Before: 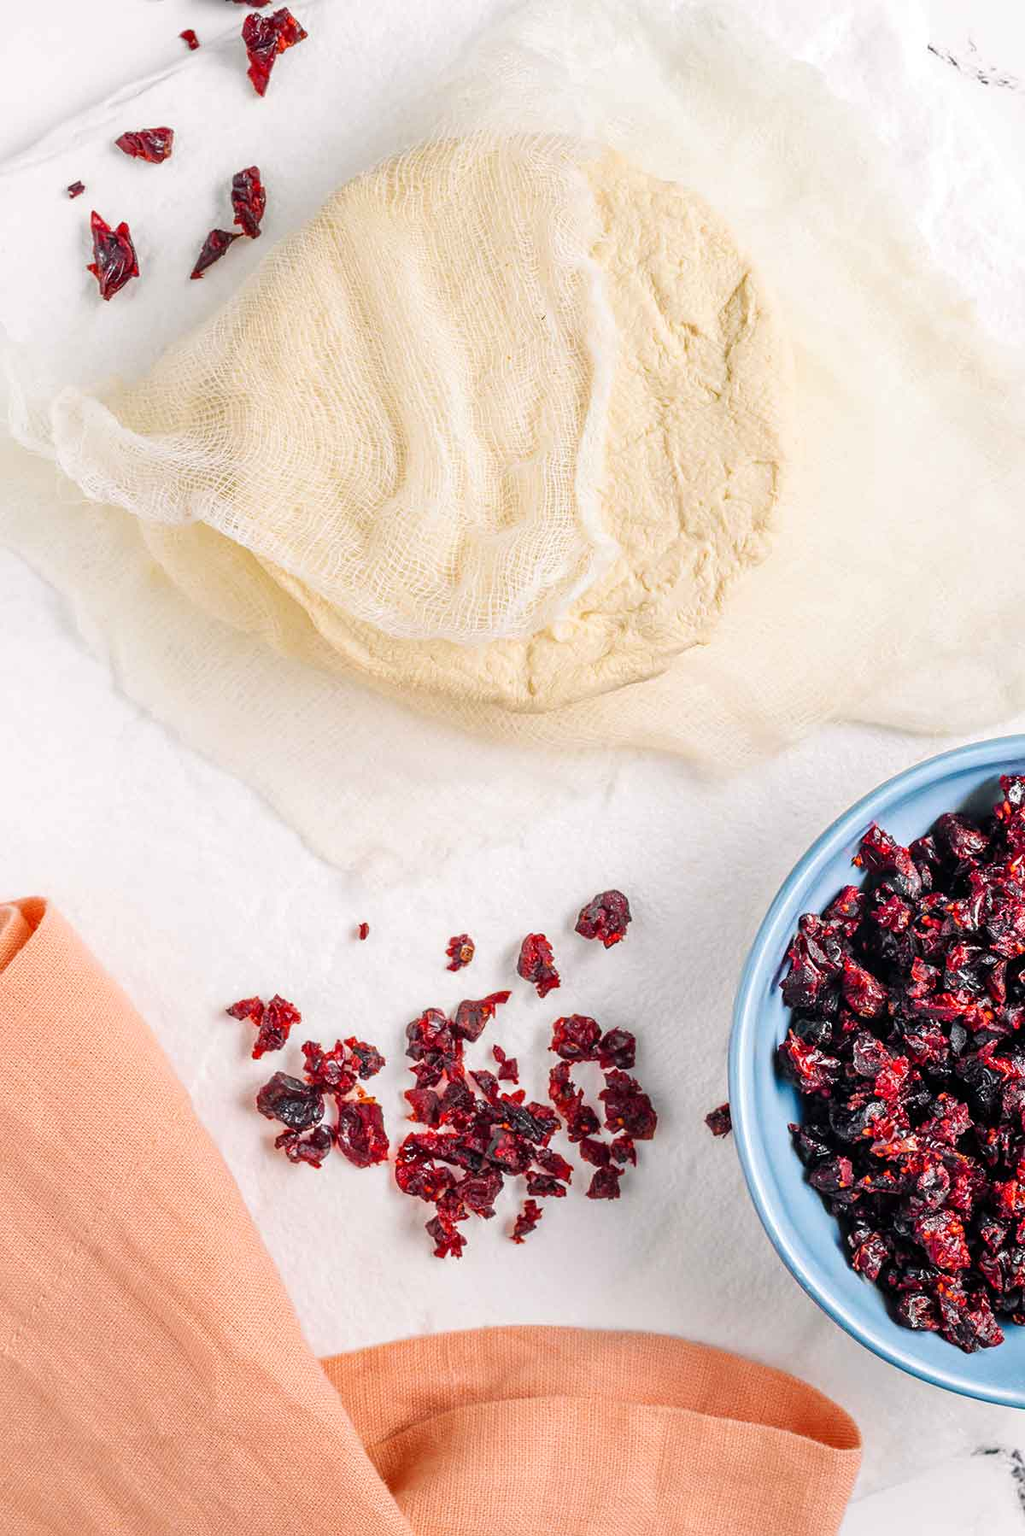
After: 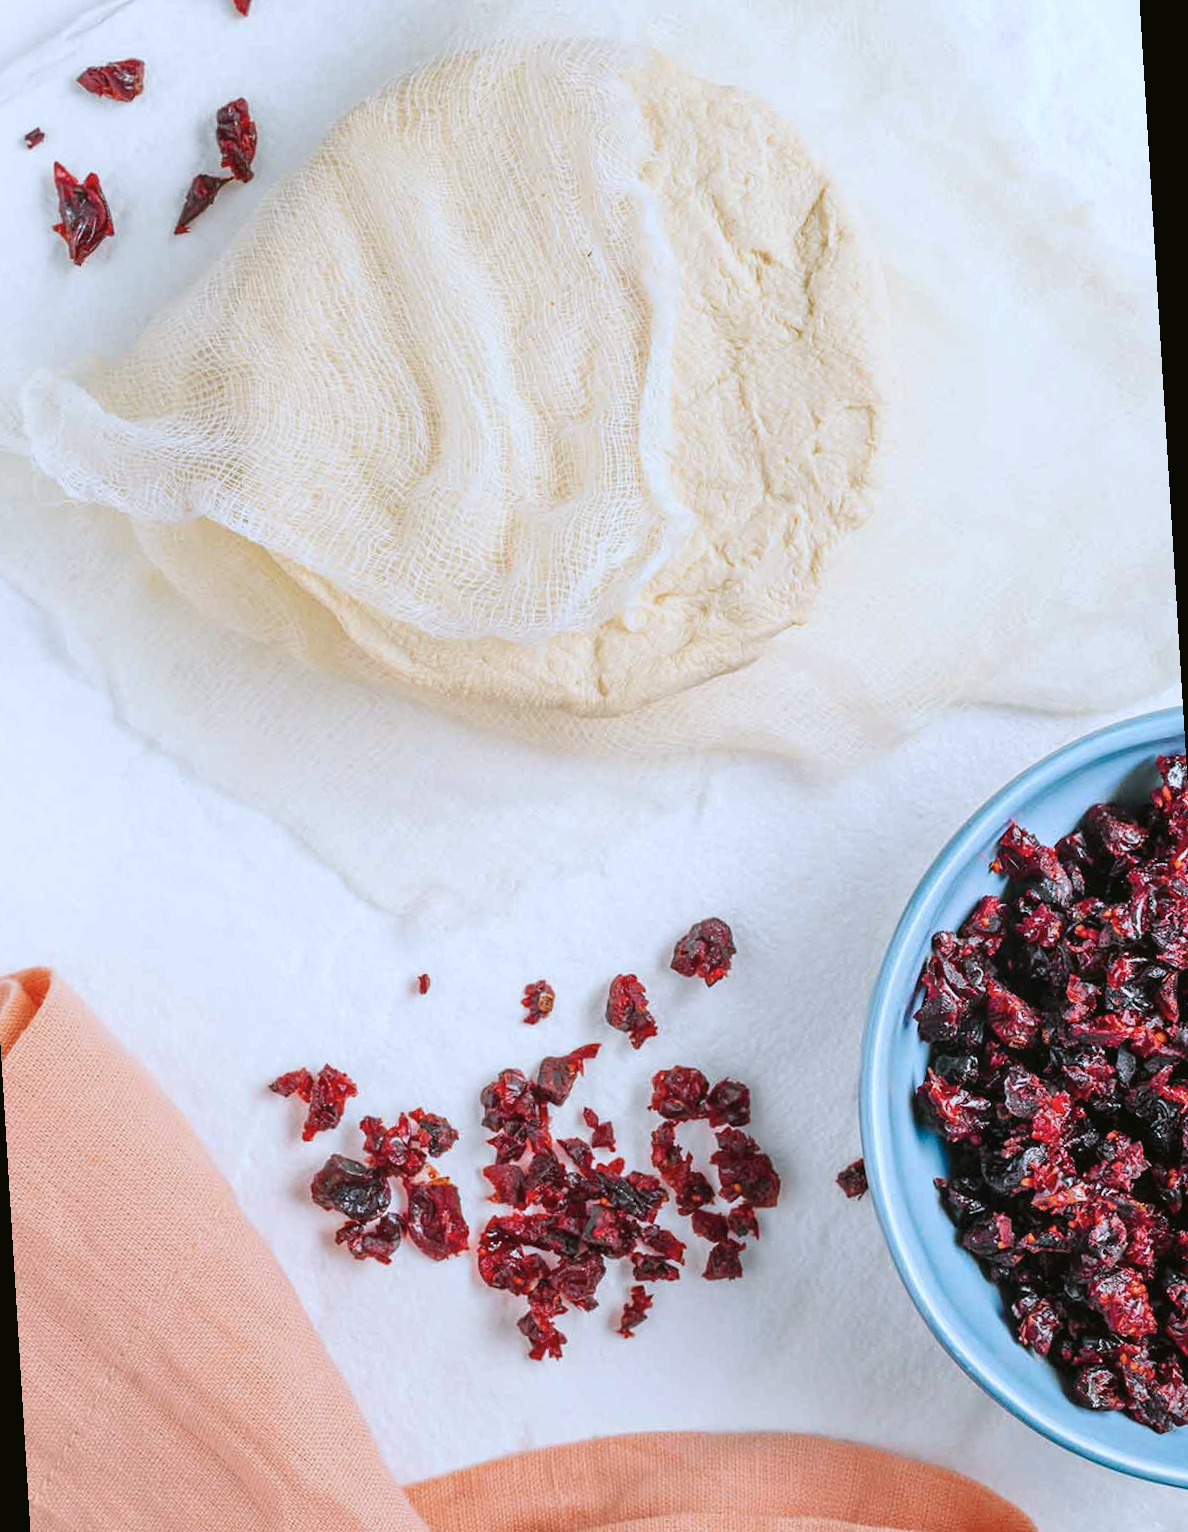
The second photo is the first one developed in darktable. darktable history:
color balance: mode lift, gamma, gain (sRGB), lift [1.04, 1, 1, 0.97], gamma [1.01, 1, 1, 0.97], gain [0.96, 1, 1, 0.97]
contrast brightness saturation: saturation -0.05
crop: left 1.743%, right 0.268%, bottom 2.011%
color correction: highlights a* -2.24, highlights b* -18.1
rotate and perspective: rotation -3.52°, crop left 0.036, crop right 0.964, crop top 0.081, crop bottom 0.919
